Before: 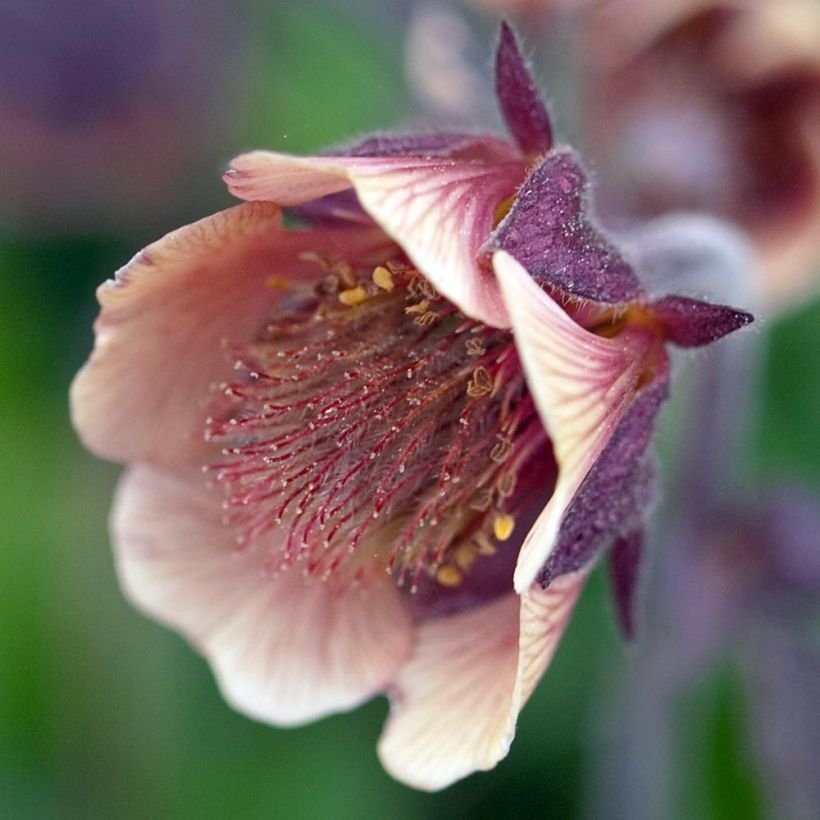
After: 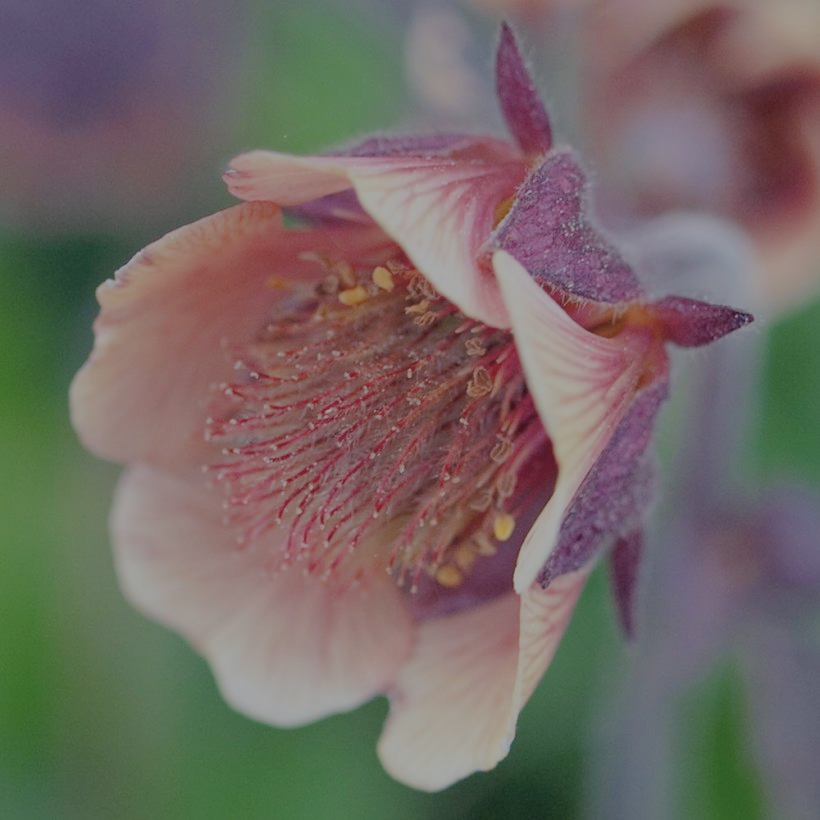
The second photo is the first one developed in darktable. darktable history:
filmic rgb: black relative exposure -15.87 EV, white relative exposure 8 EV, hardness 4.12, latitude 49.63%, contrast 0.501
